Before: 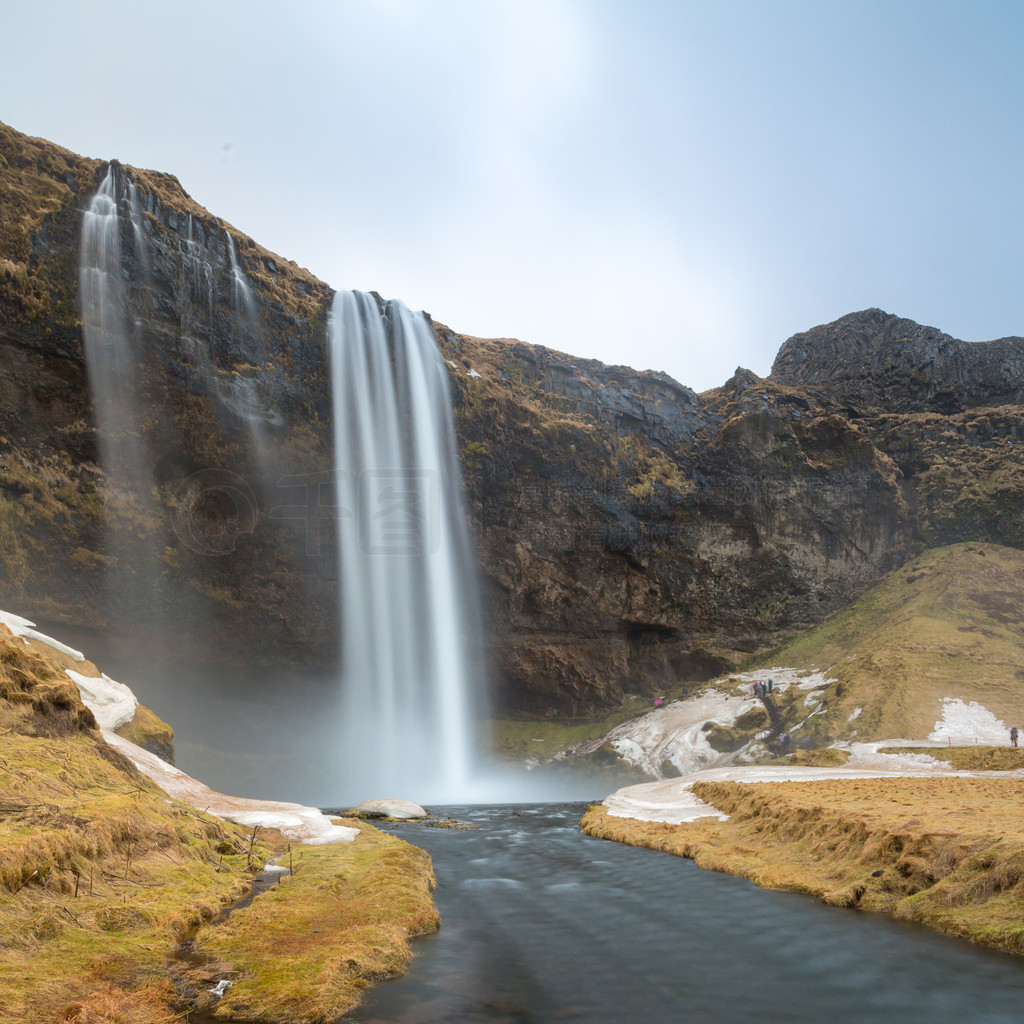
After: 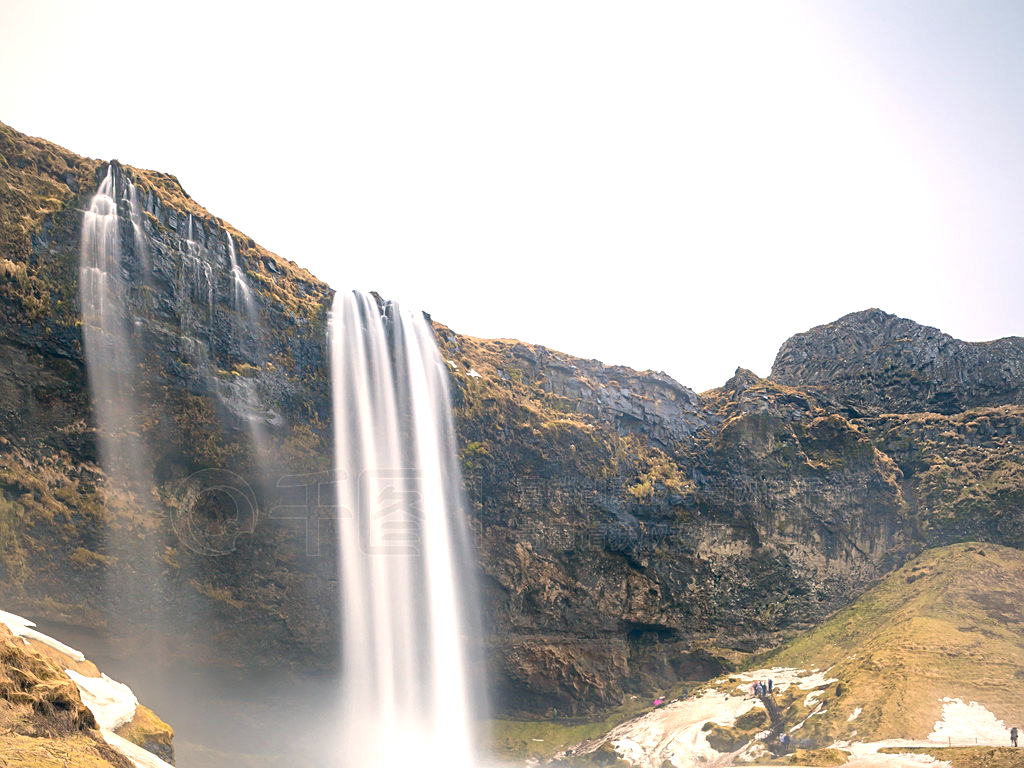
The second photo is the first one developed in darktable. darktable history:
sharpen: on, module defaults
crop: bottom 24.988%
color correction: highlights a* 10.32, highlights b* 14.66, shadows a* -9.59, shadows b* -15.02
vignetting: fall-off radius 93.87%
exposure: exposure 0.95 EV, compensate highlight preservation false
